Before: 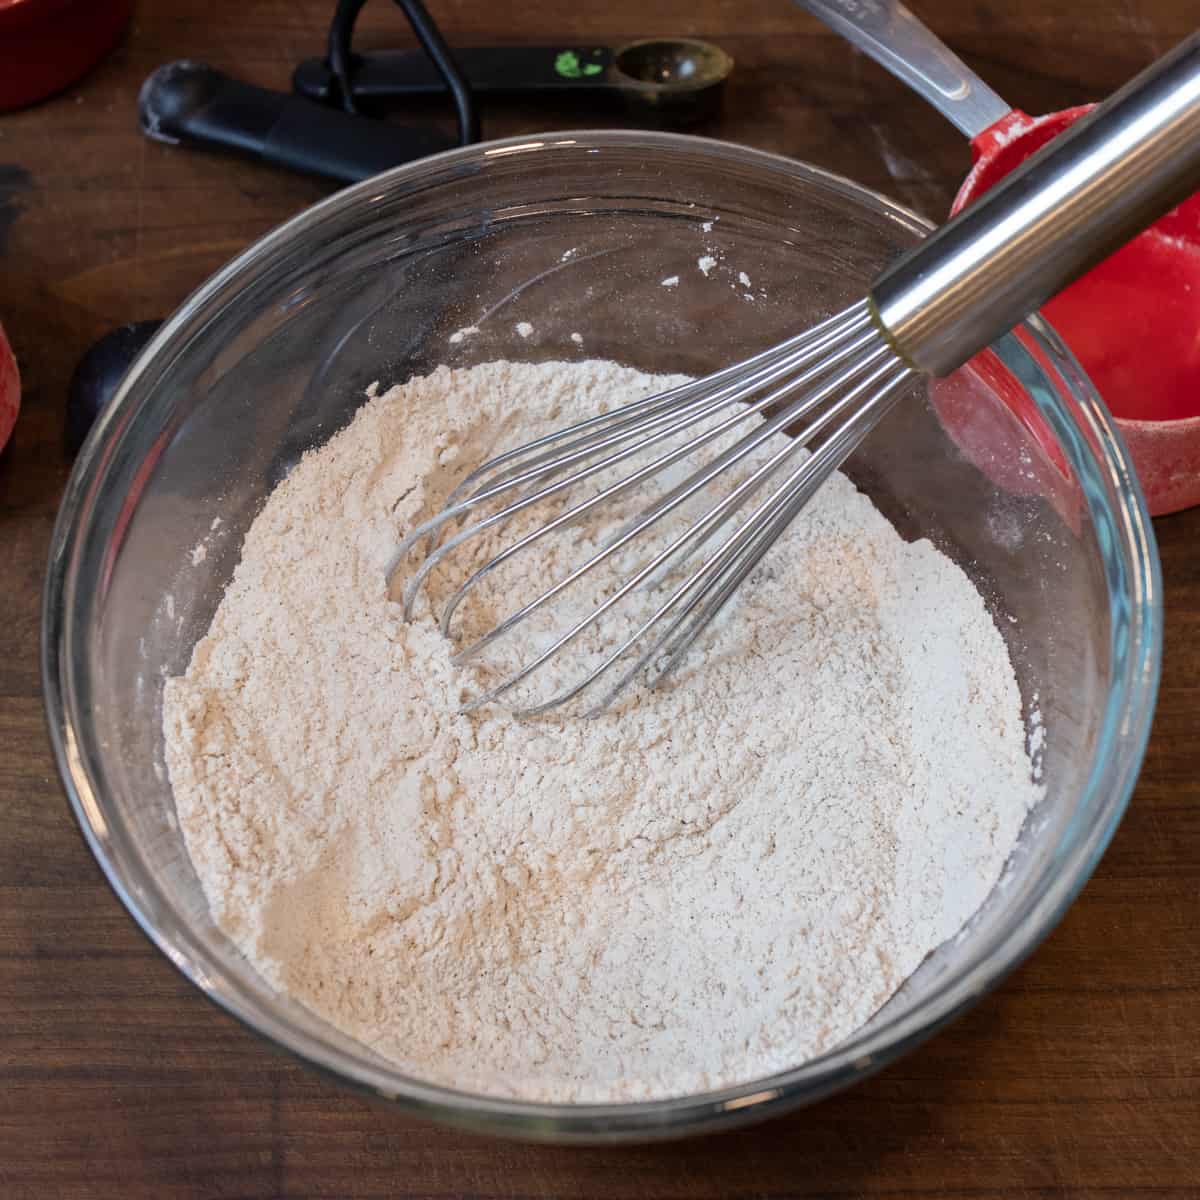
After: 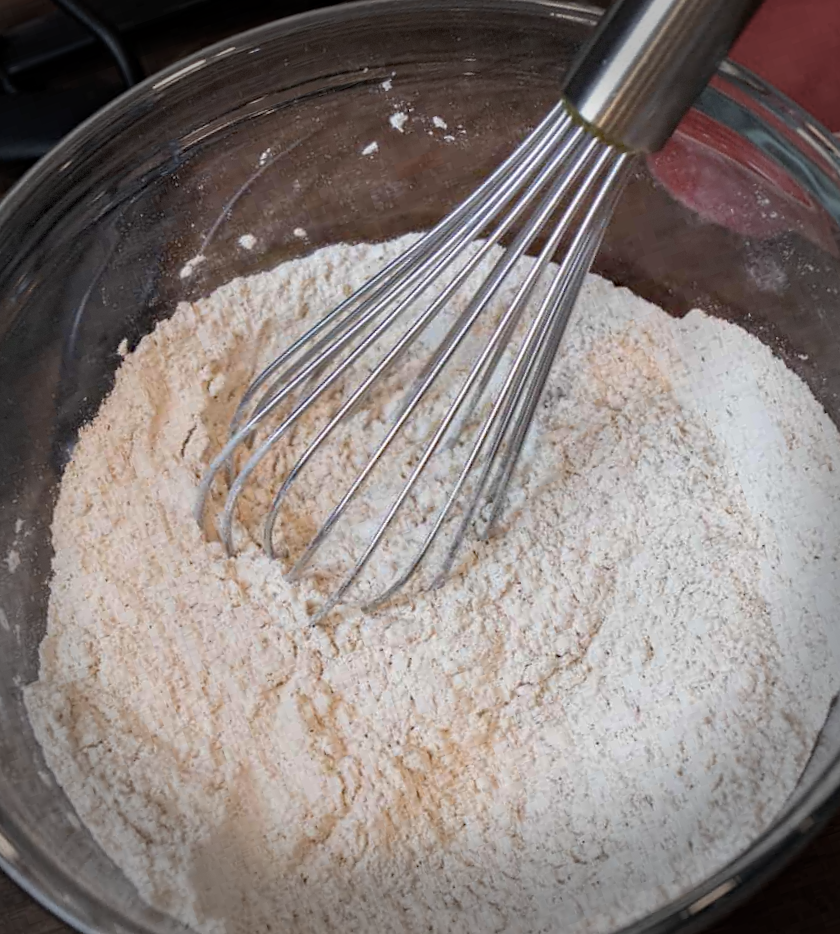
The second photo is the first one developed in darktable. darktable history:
crop and rotate: angle 18.99°, left 6.992%, right 4.034%, bottom 1.066%
vignetting: fall-off start 68.21%, fall-off radius 28.74%, width/height ratio 0.994, shape 0.857, dithering 8-bit output, unbound false
exposure: exposure -0.042 EV, compensate highlight preservation false
haze removal: compatibility mode true, adaptive false
